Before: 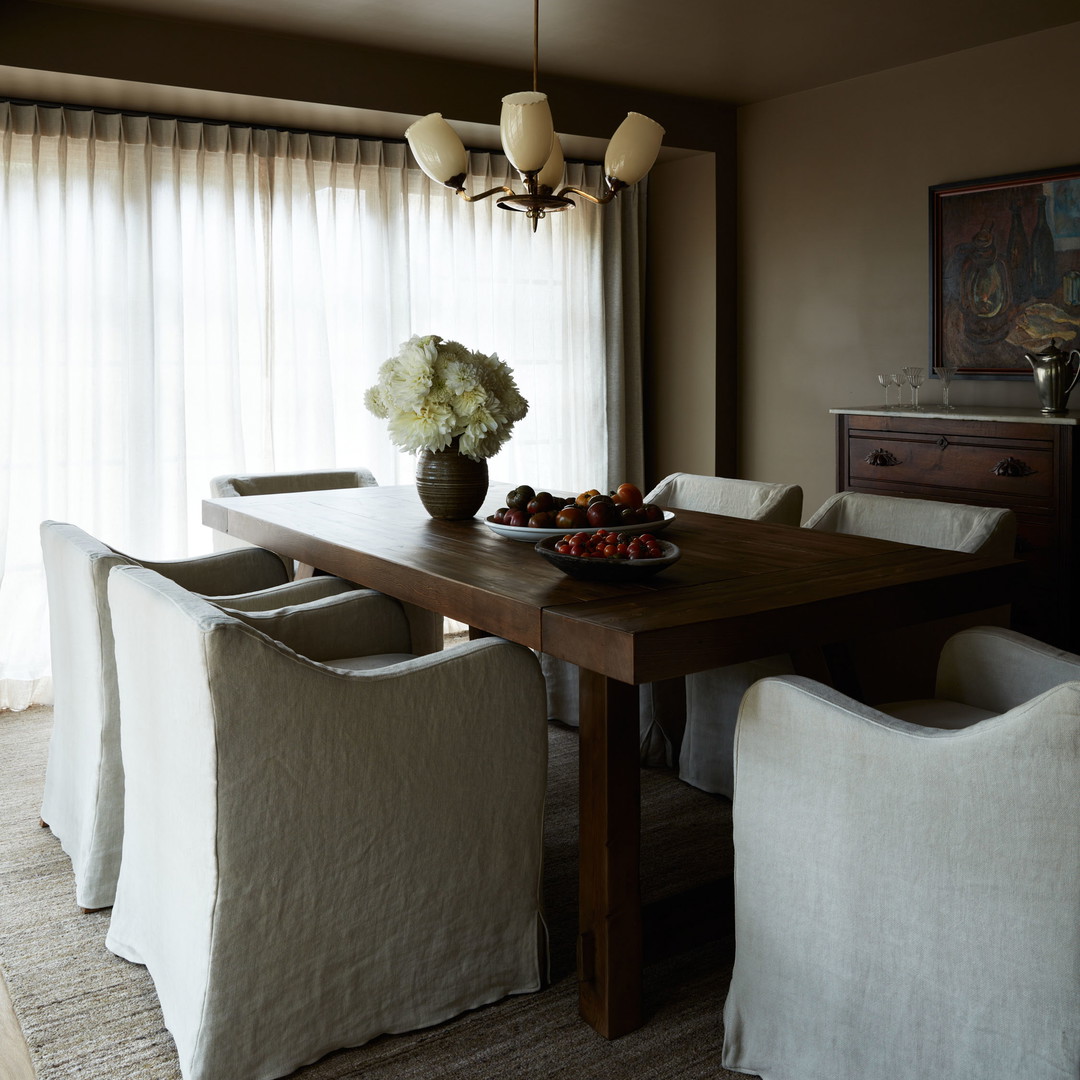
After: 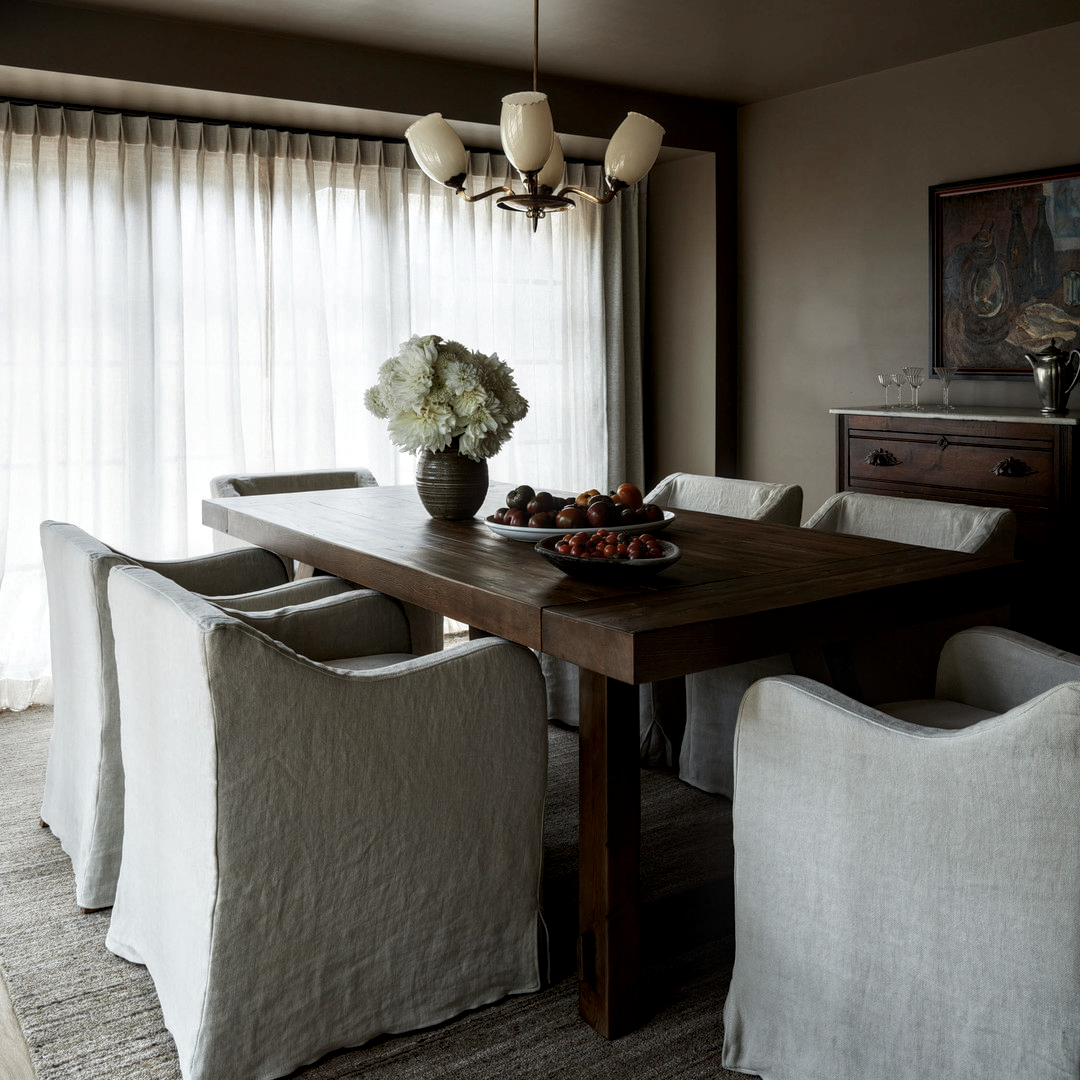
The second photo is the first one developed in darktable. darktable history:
local contrast: detail 139%
color zones: curves: ch0 [(0, 0.5) (0.125, 0.4) (0.25, 0.5) (0.375, 0.4) (0.5, 0.4) (0.625, 0.35) (0.75, 0.35) (0.875, 0.5)]; ch1 [(0, 0.35) (0.125, 0.45) (0.25, 0.35) (0.375, 0.35) (0.5, 0.35) (0.625, 0.35) (0.75, 0.45) (0.875, 0.35)]; ch2 [(0, 0.6) (0.125, 0.5) (0.25, 0.5) (0.375, 0.6) (0.5, 0.6) (0.625, 0.5) (0.75, 0.5) (0.875, 0.5)]
